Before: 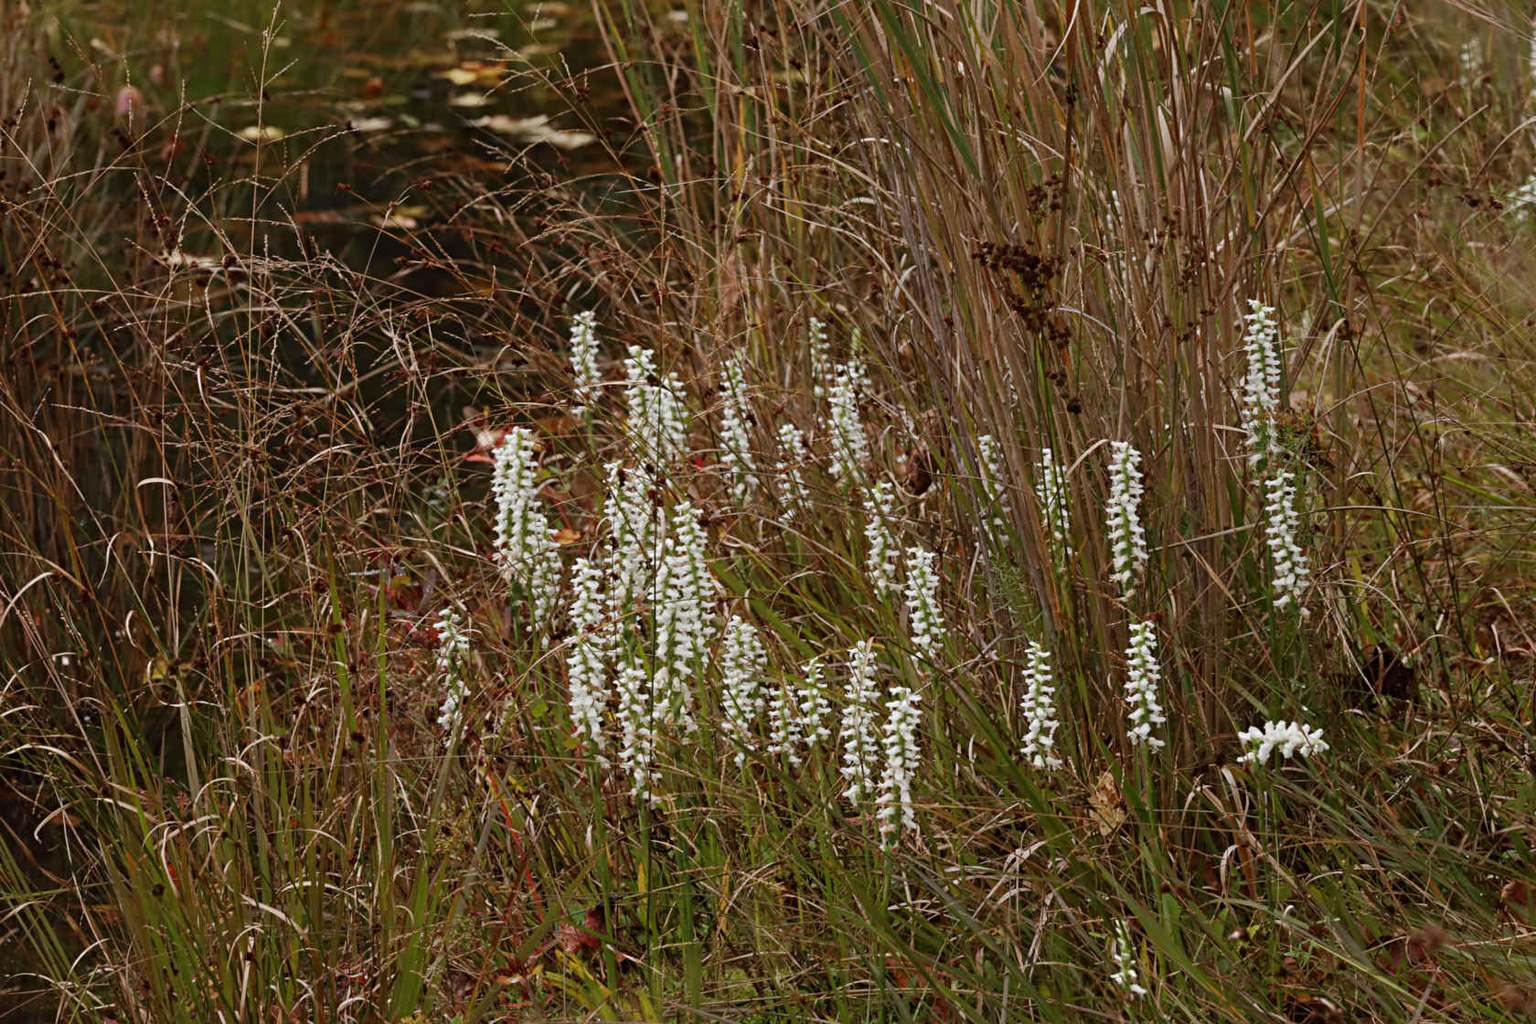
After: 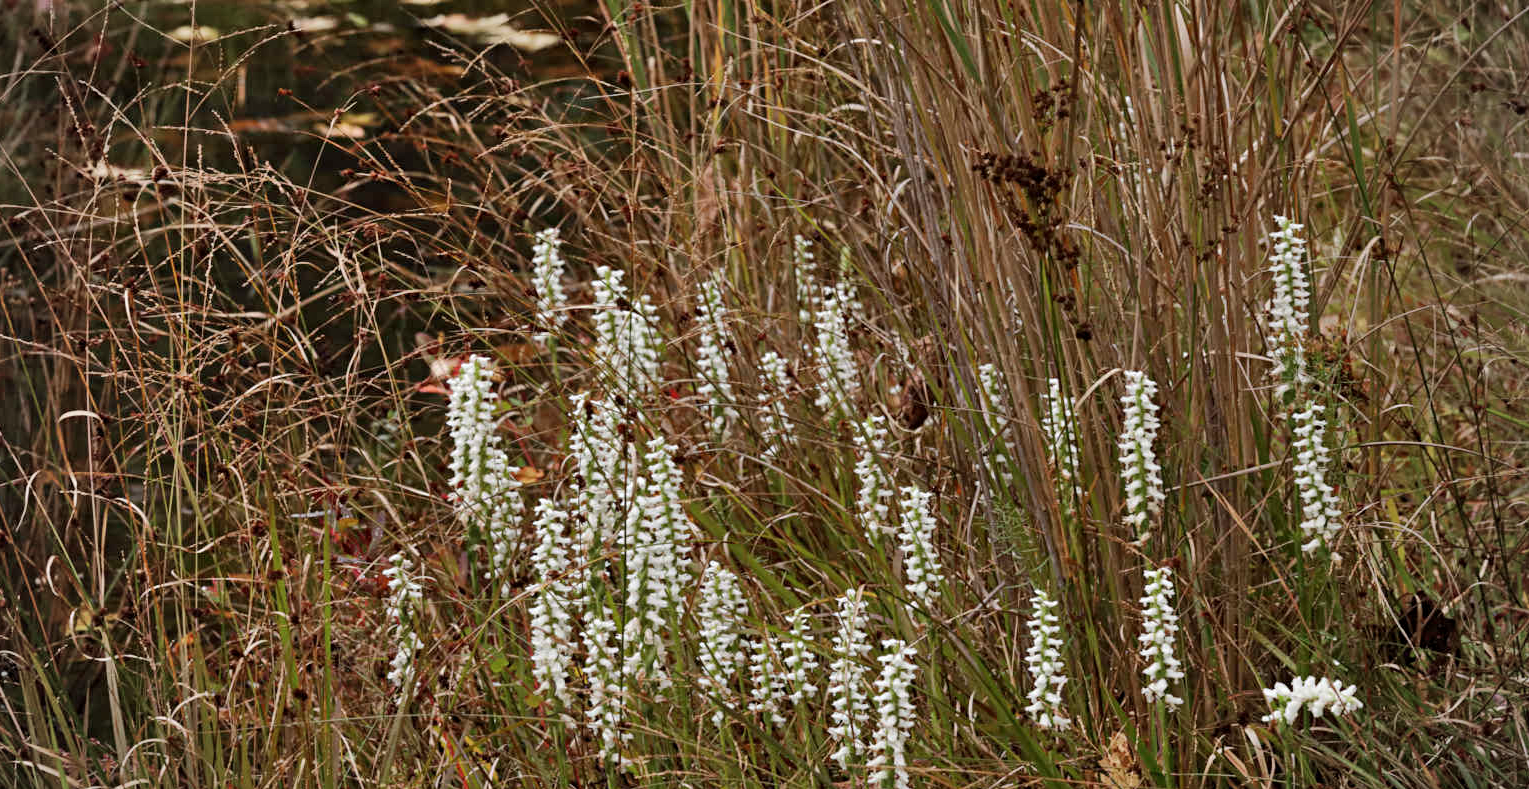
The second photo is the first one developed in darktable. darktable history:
vignetting: brightness -0.285, width/height ratio 1.1
crop: left 5.429%, top 10.048%, right 3.513%, bottom 19.441%
shadows and highlights: white point adjustment 0.906, soften with gaussian
local contrast: highlights 105%, shadows 102%, detail 119%, midtone range 0.2
